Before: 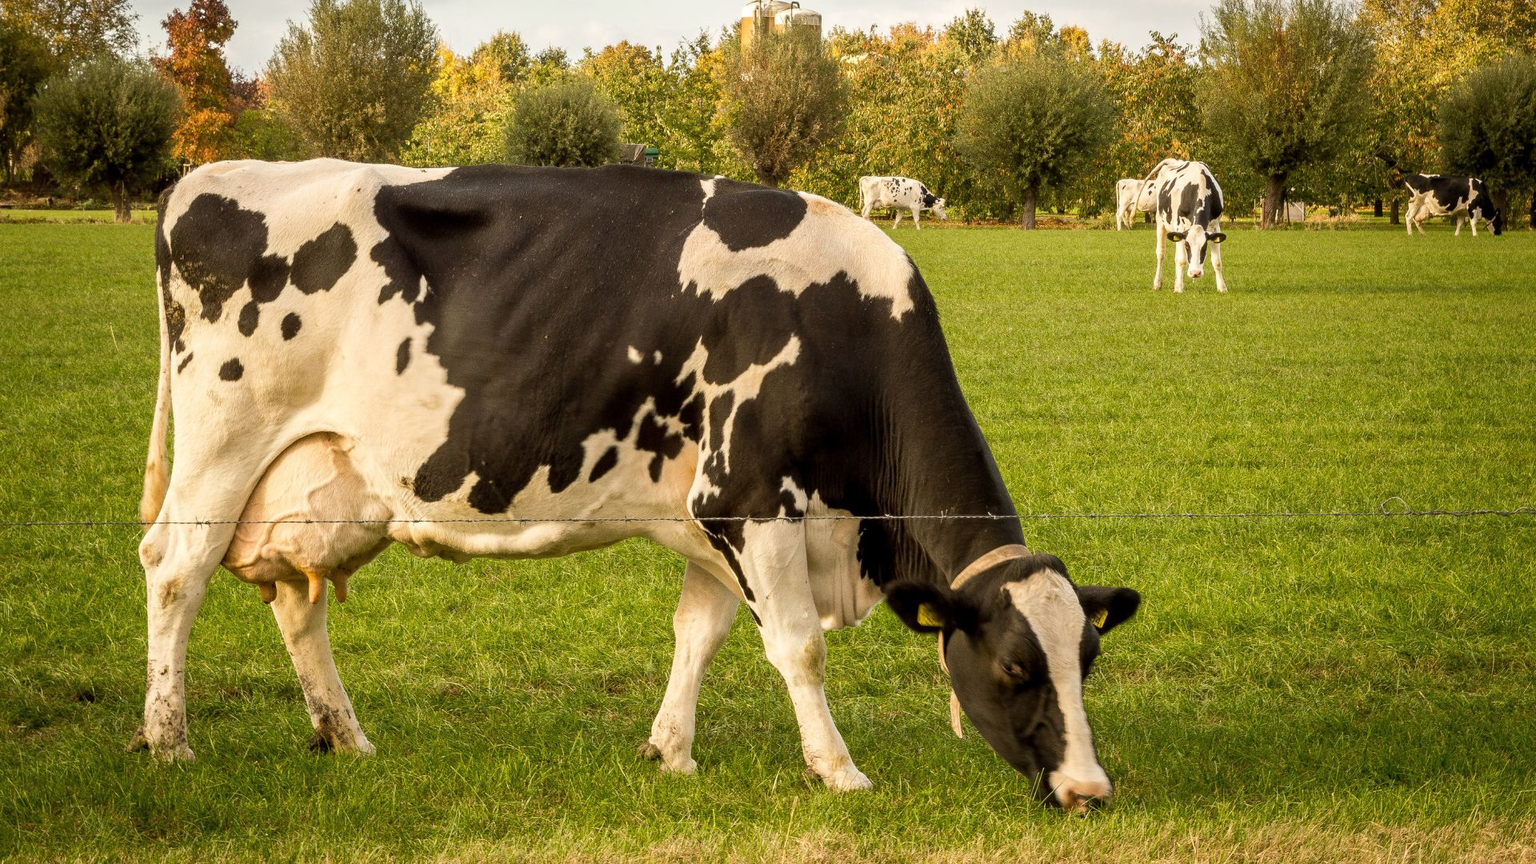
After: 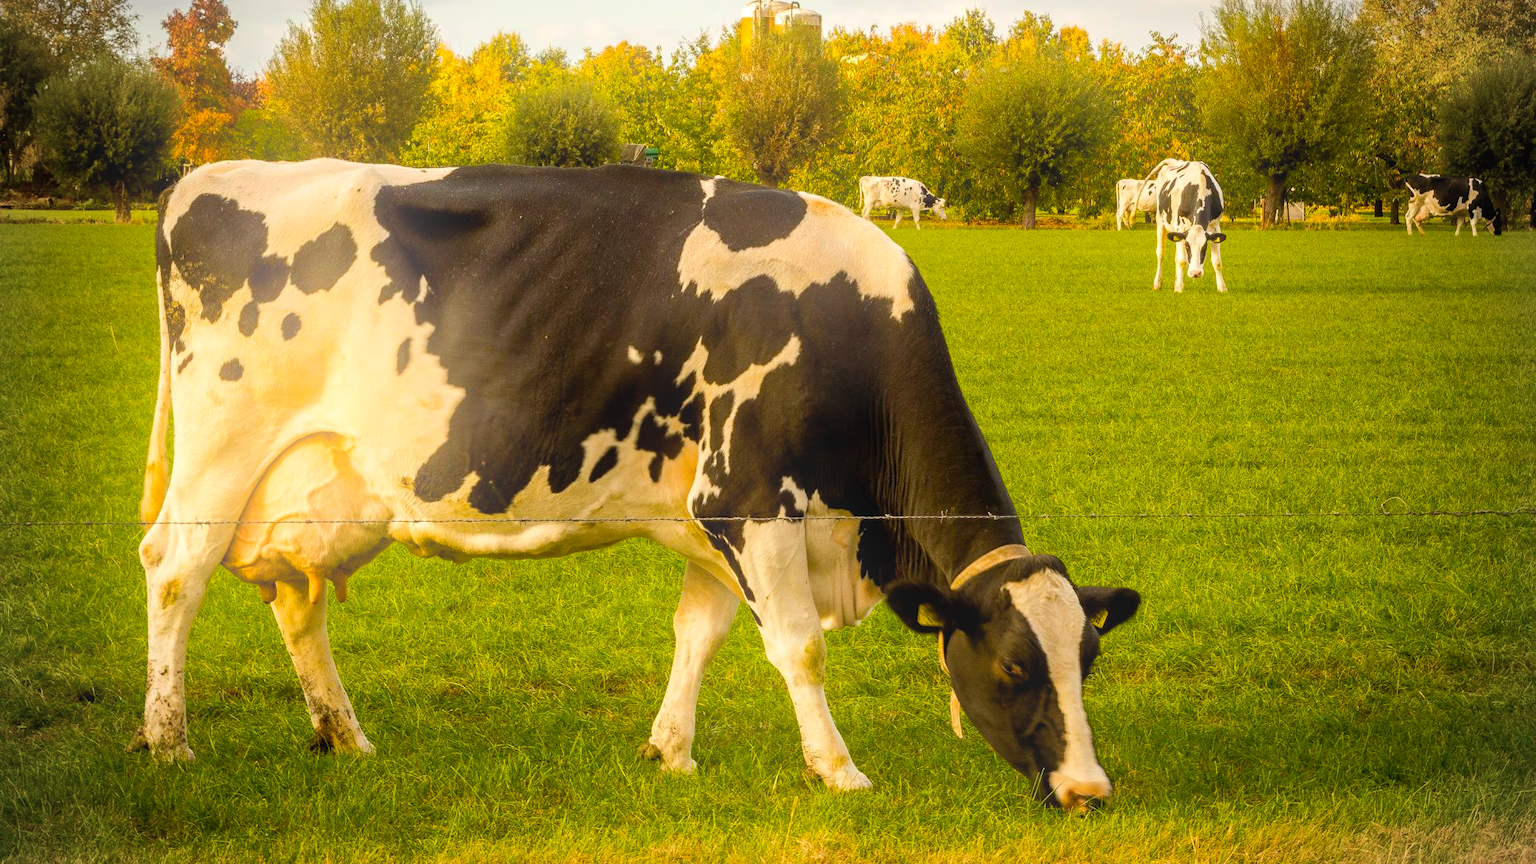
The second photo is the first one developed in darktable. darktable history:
color balance rgb: linear chroma grading › global chroma 15%, perceptual saturation grading › global saturation 30%
vignetting: fall-off radius 60.92%
shadows and highlights: shadows 10, white point adjustment 1, highlights -40
bloom: on, module defaults
